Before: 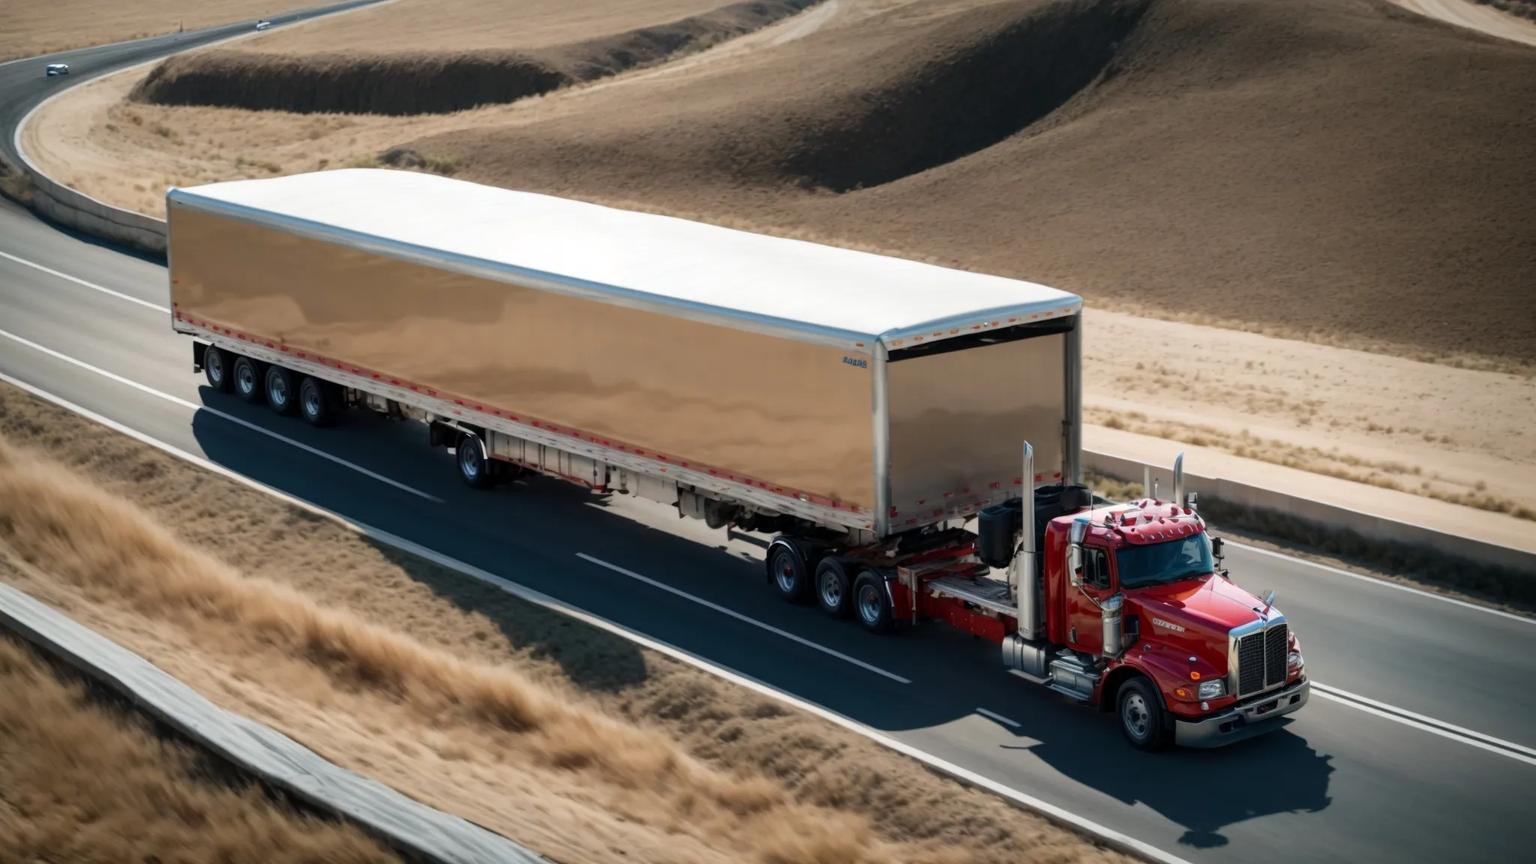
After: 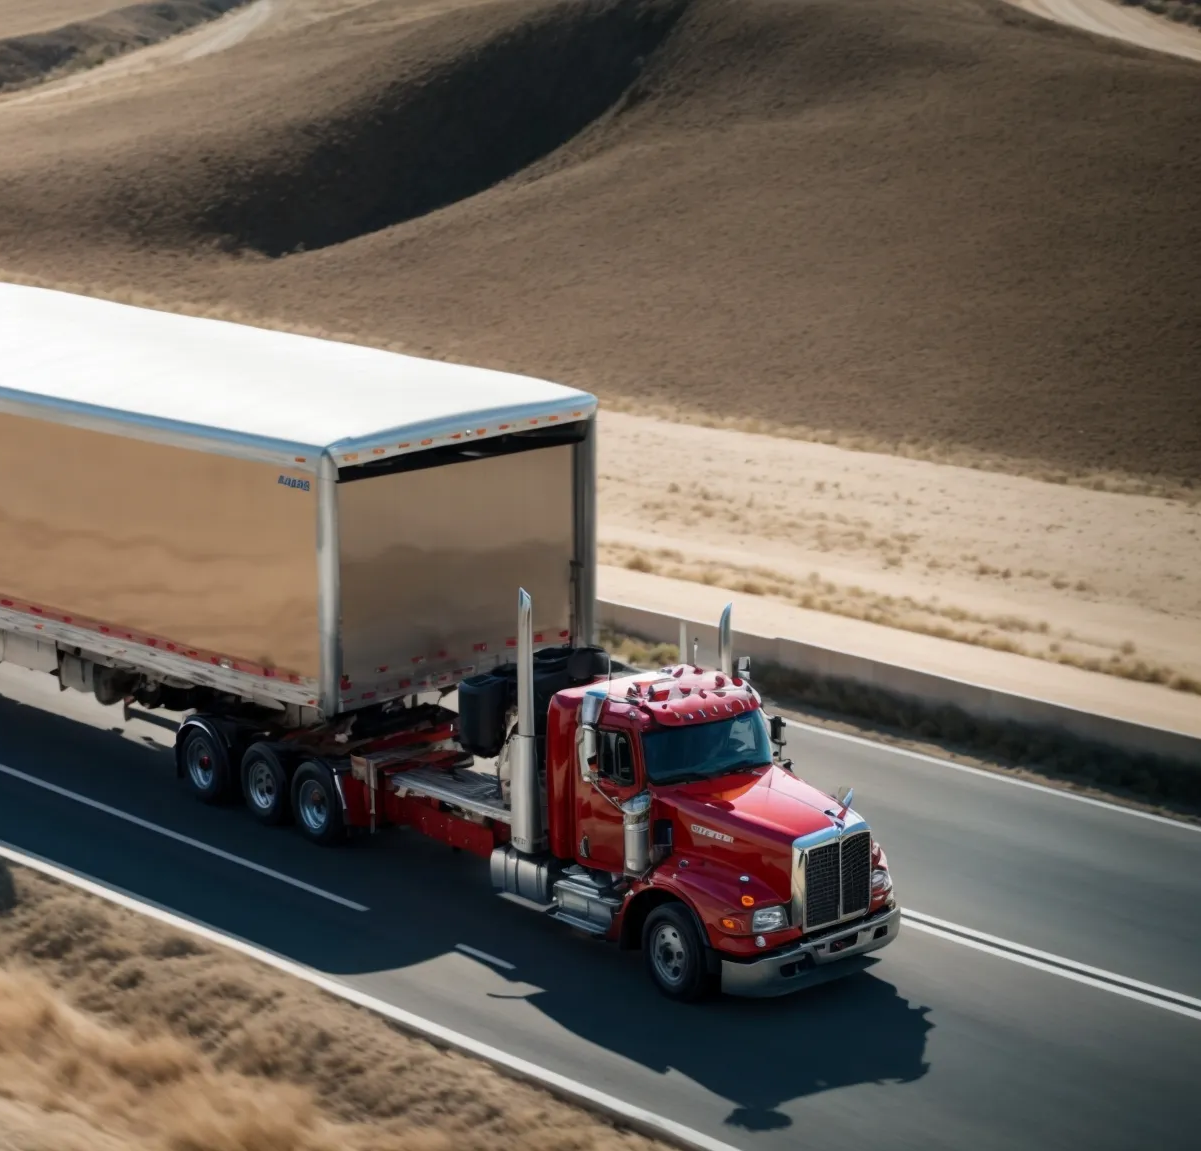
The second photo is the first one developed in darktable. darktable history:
crop: left 41.325%
